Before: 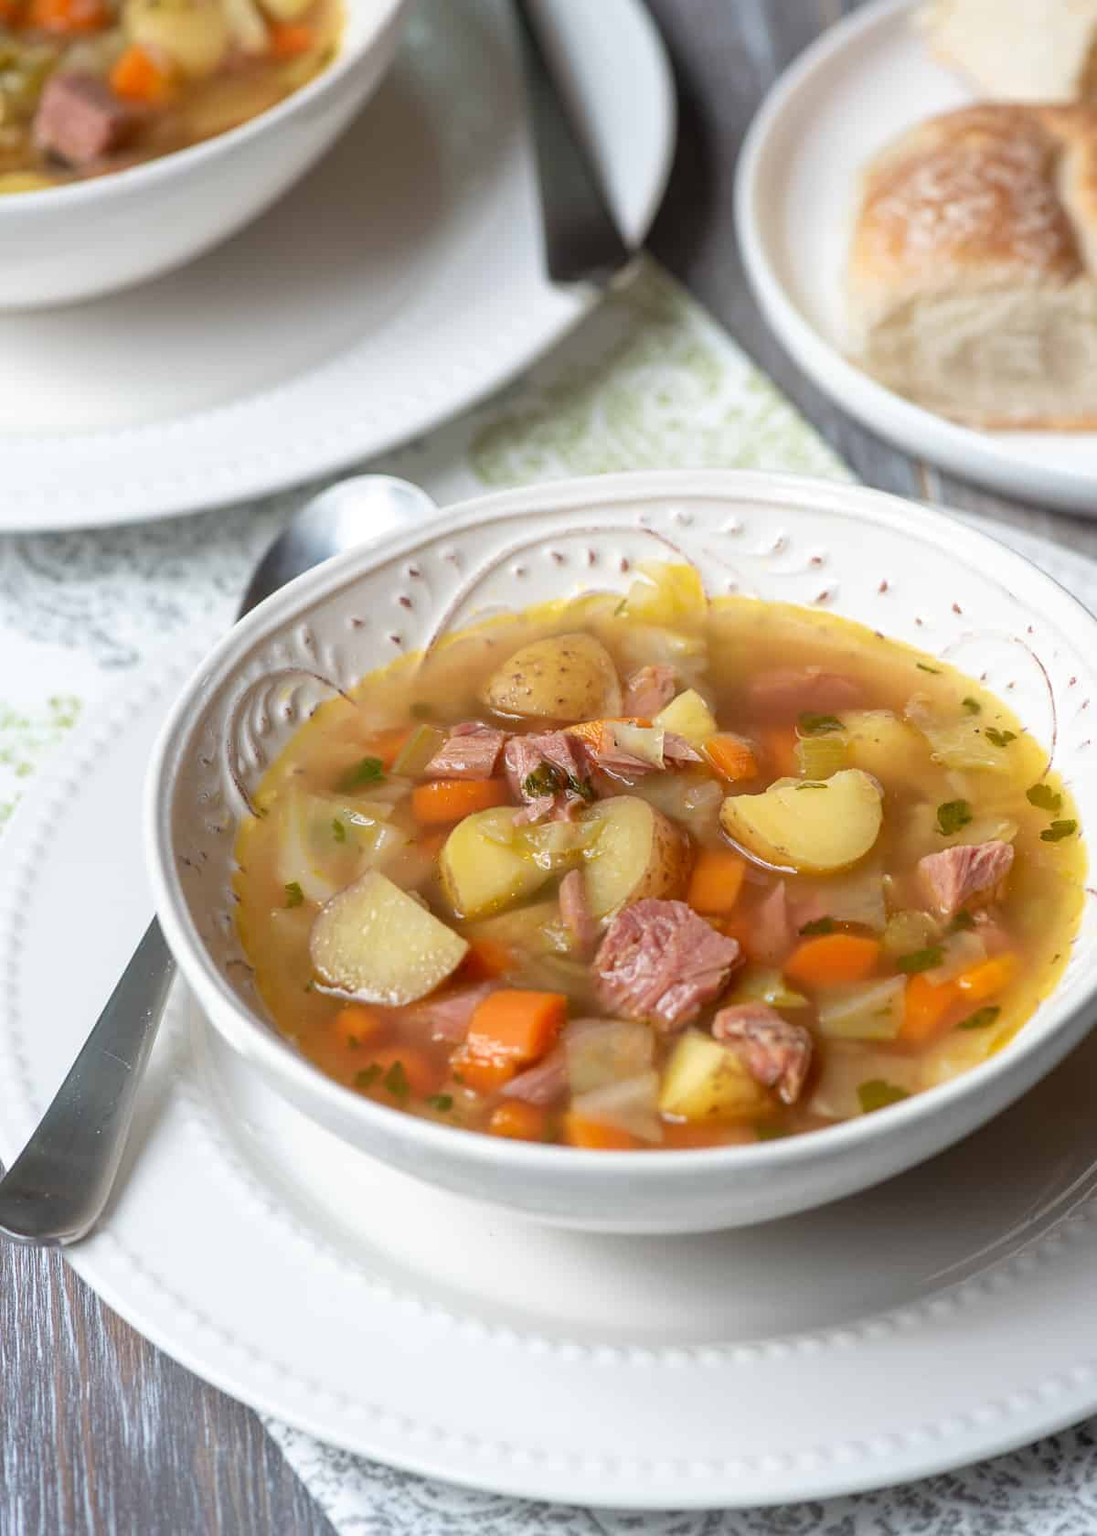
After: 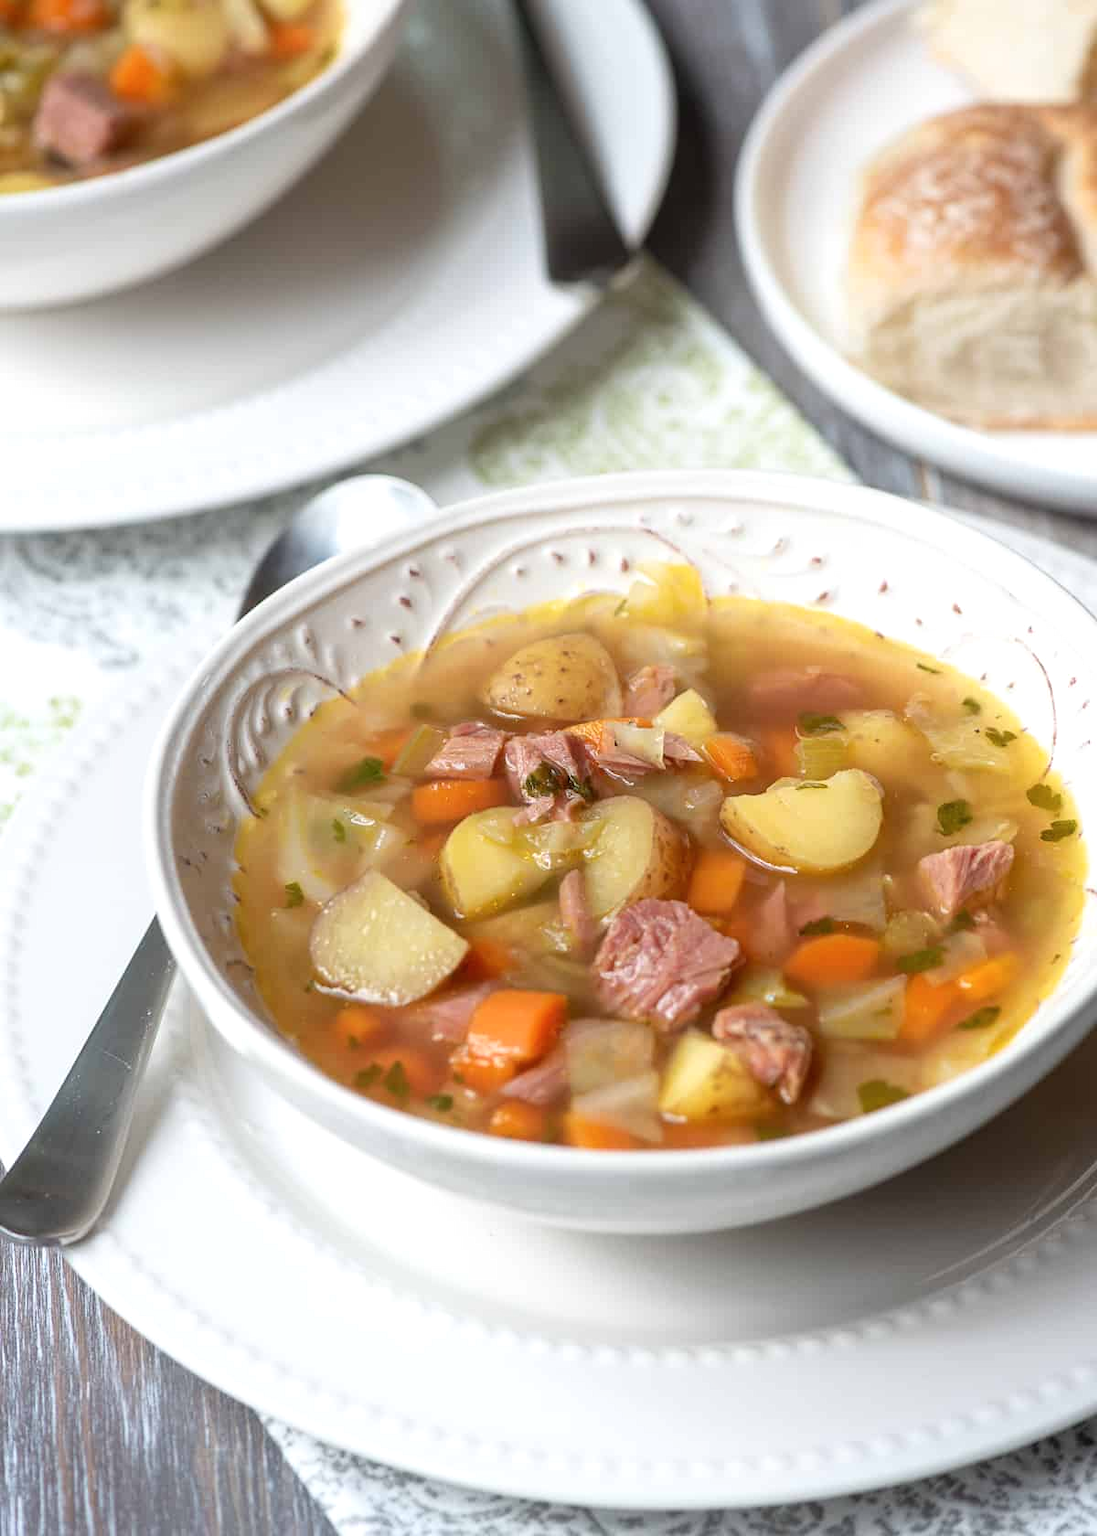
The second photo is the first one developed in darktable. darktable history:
shadows and highlights: shadows -12.75, white point adjustment 3.94, highlights 28.26
